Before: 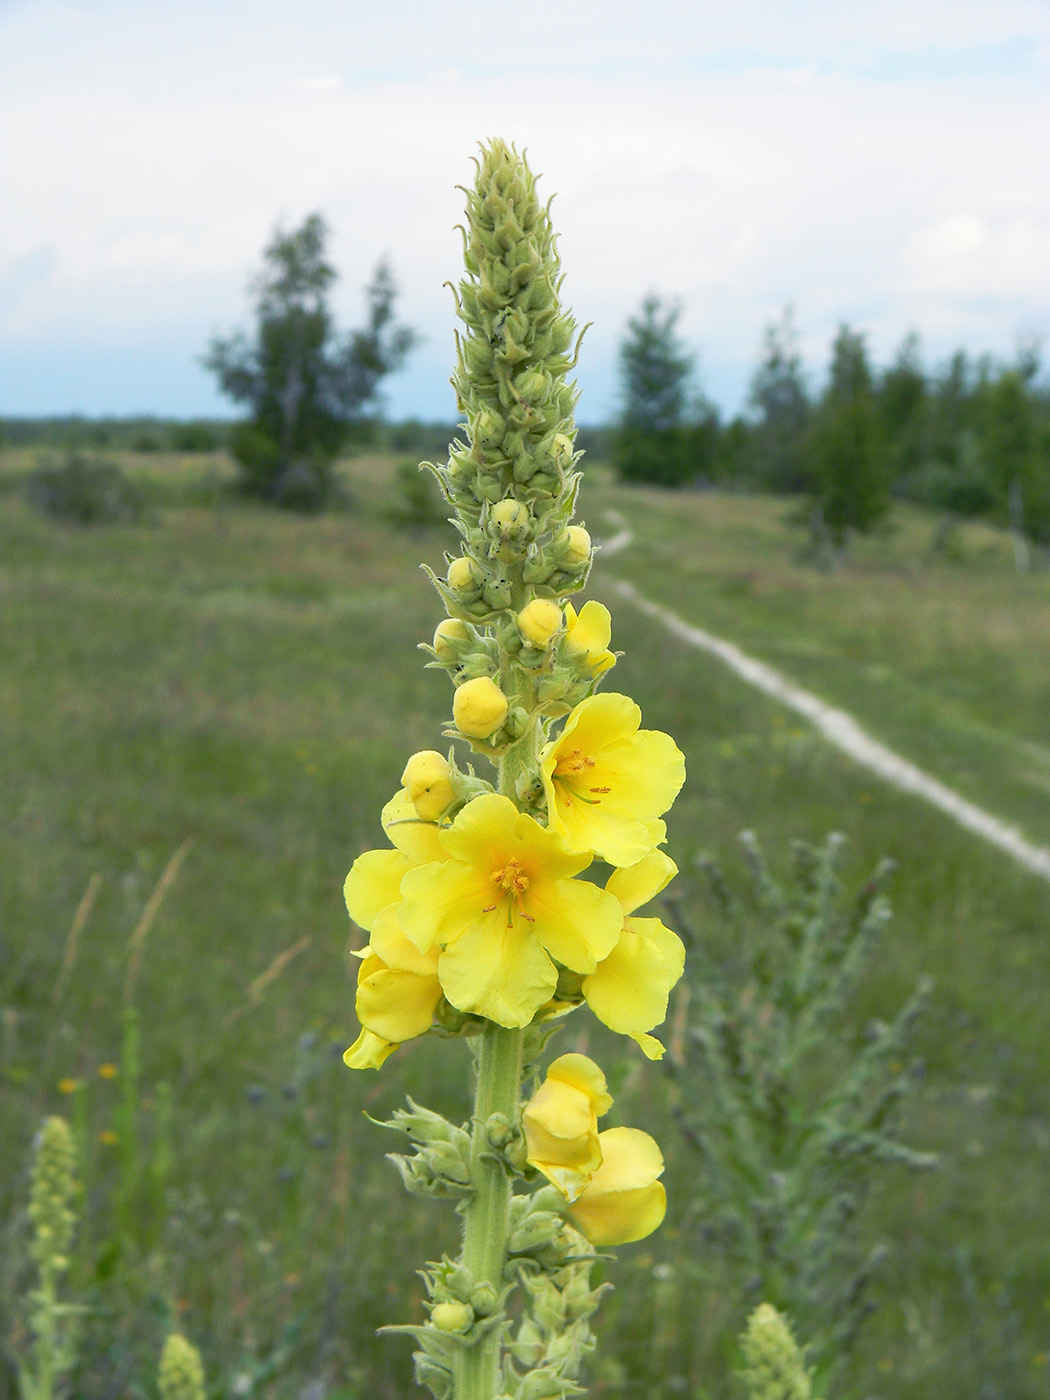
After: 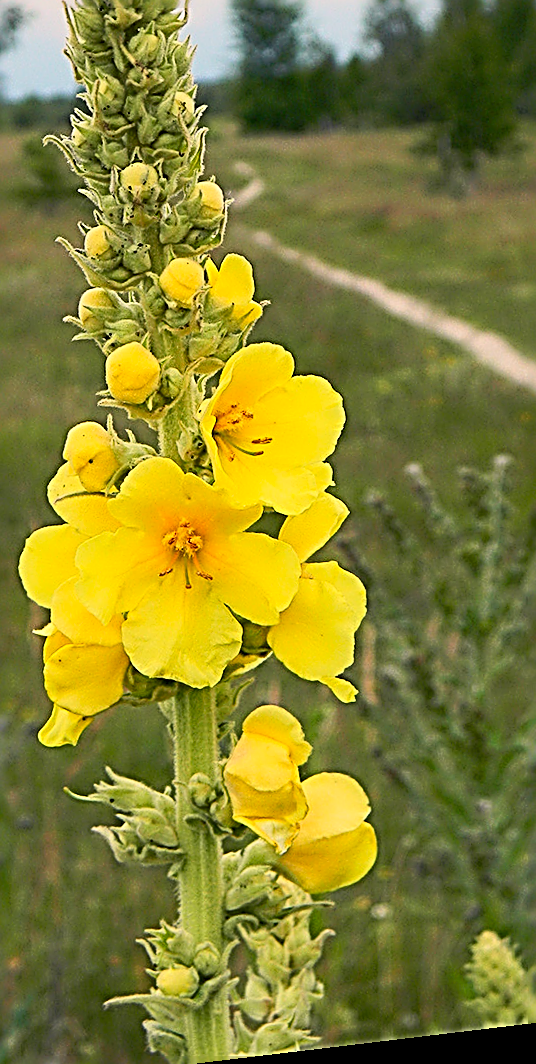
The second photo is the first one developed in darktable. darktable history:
sharpen: radius 3.158, amount 1.731
crop: left 35.432%, top 26.233%, right 20.145%, bottom 3.432%
white balance: red 1.127, blue 0.943
rotate and perspective: rotation -6.83°, automatic cropping off
contrast brightness saturation: contrast 0.23, brightness 0.1, saturation 0.29
exposure: exposure -0.492 EV, compensate highlight preservation false
